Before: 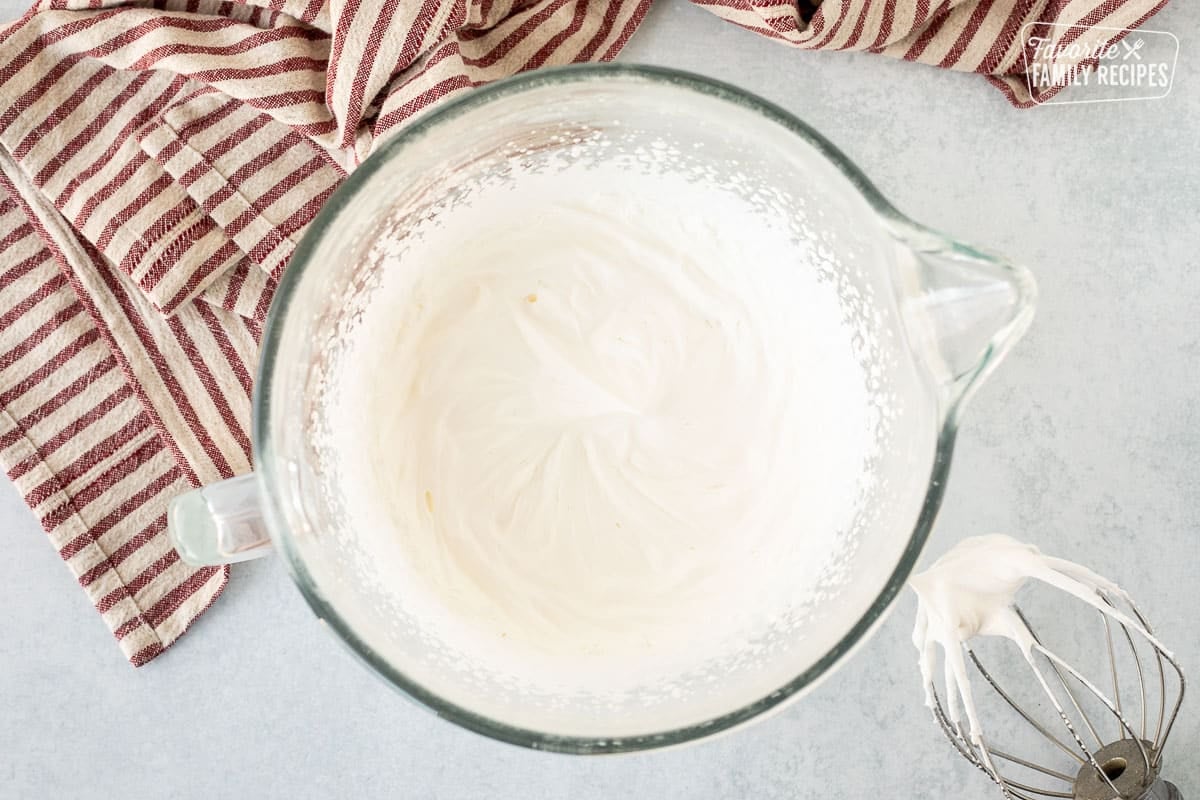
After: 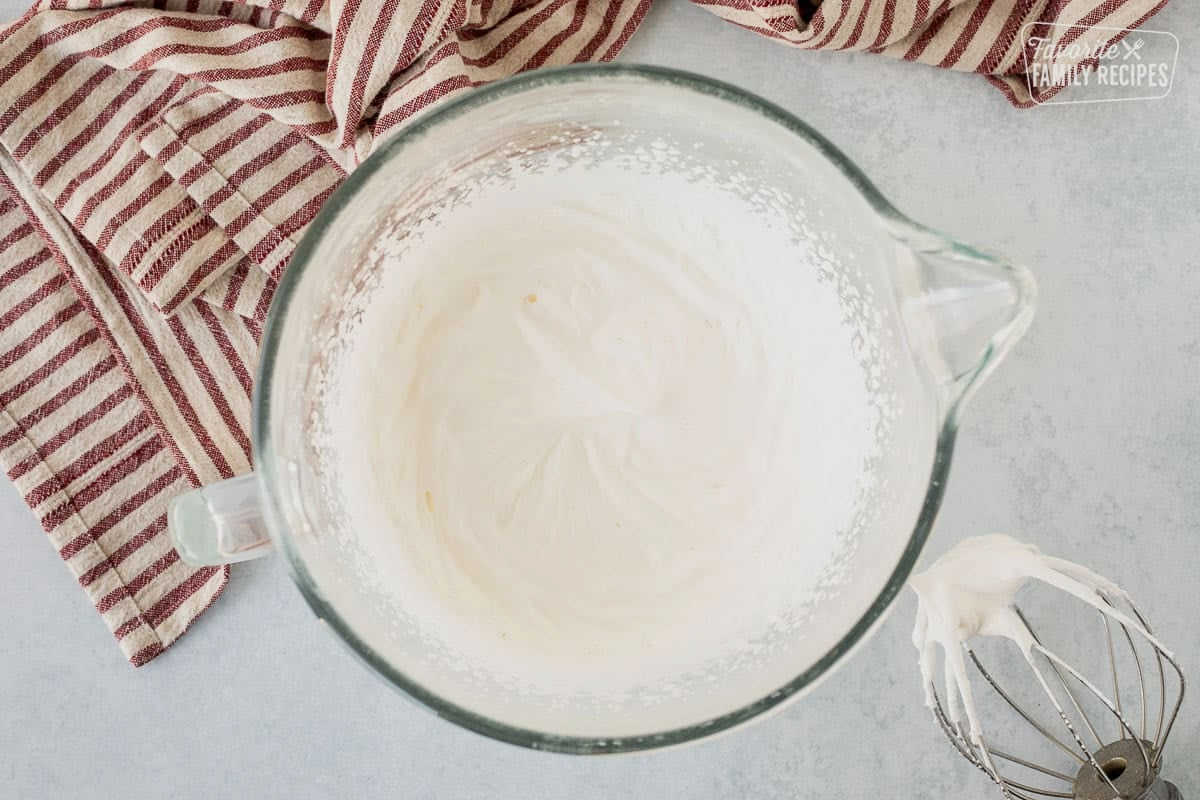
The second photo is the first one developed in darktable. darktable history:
color balance rgb: power › hue 329.37°, perceptual saturation grading › global saturation 0.118%
exposure: exposure -0.318 EV, compensate highlight preservation false
